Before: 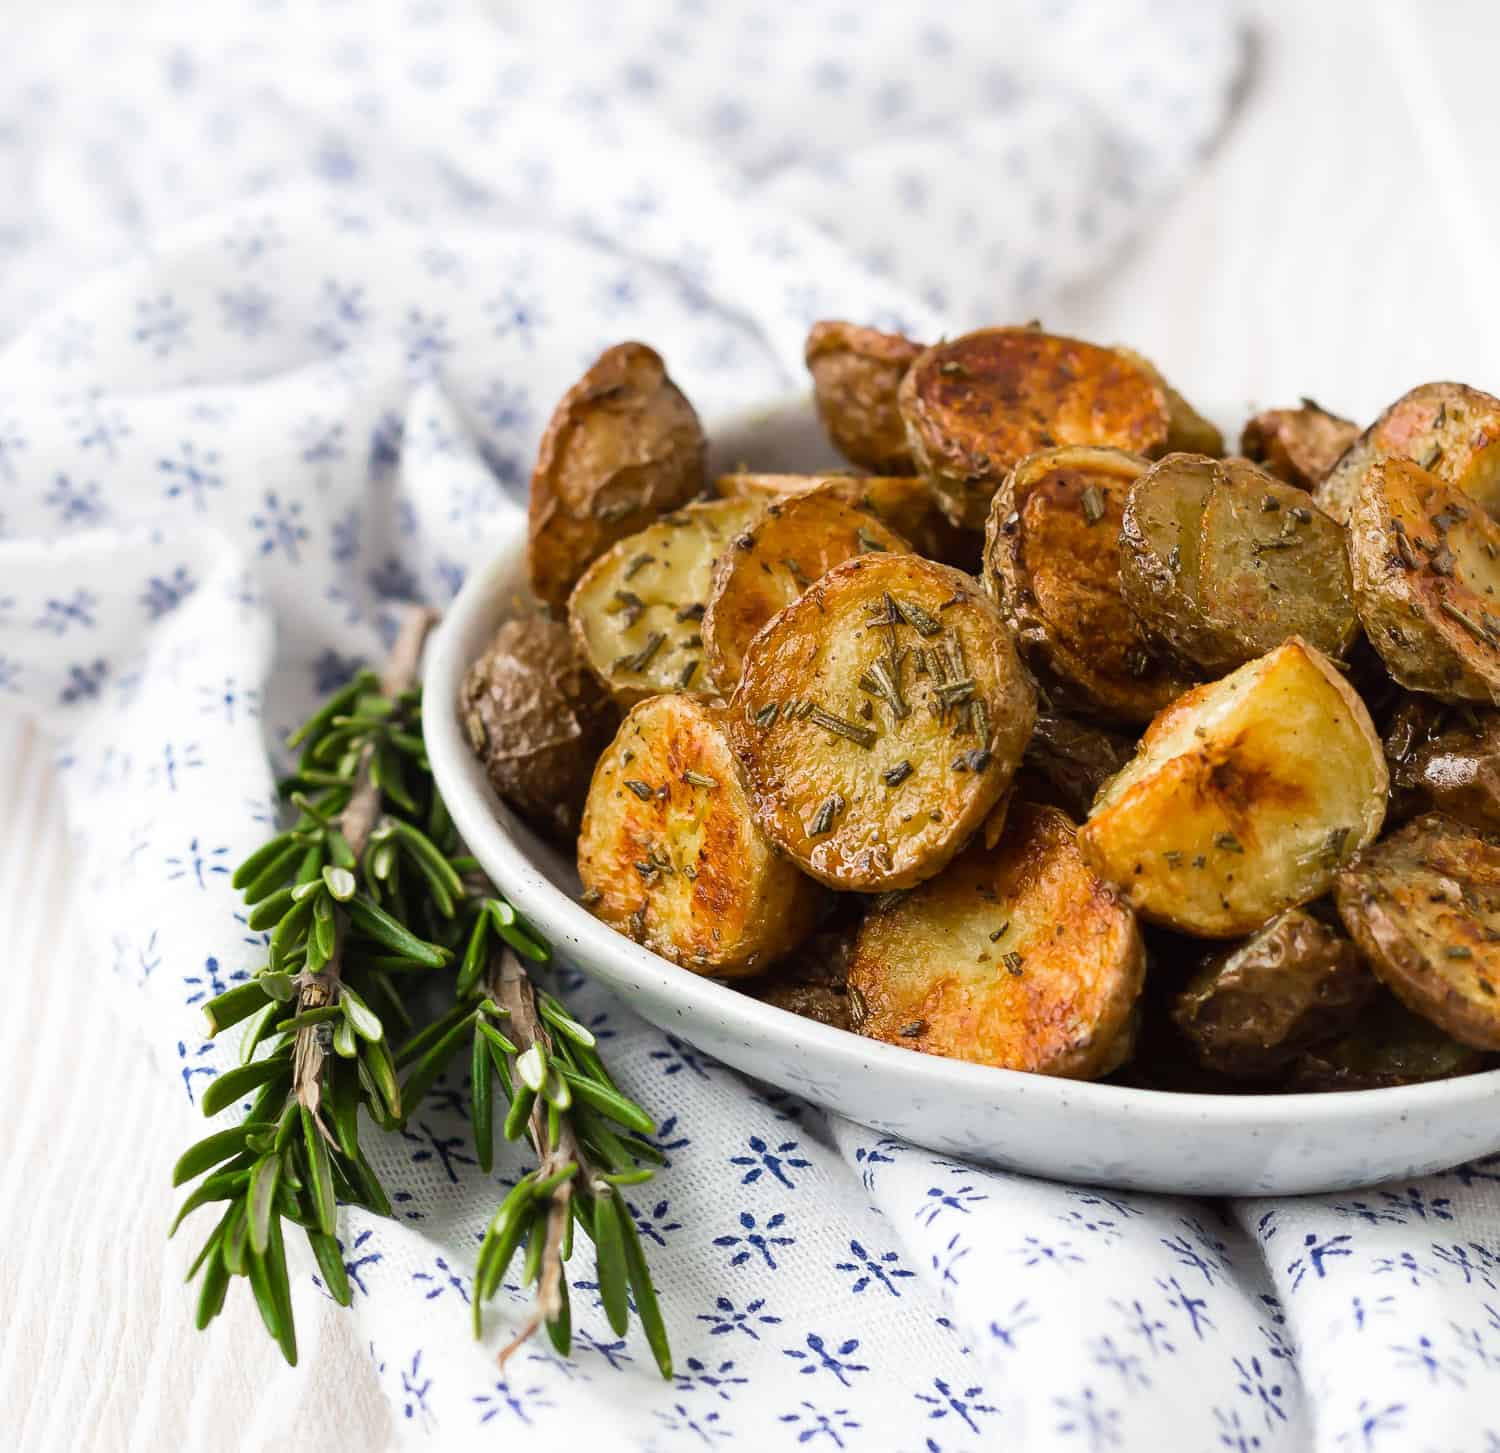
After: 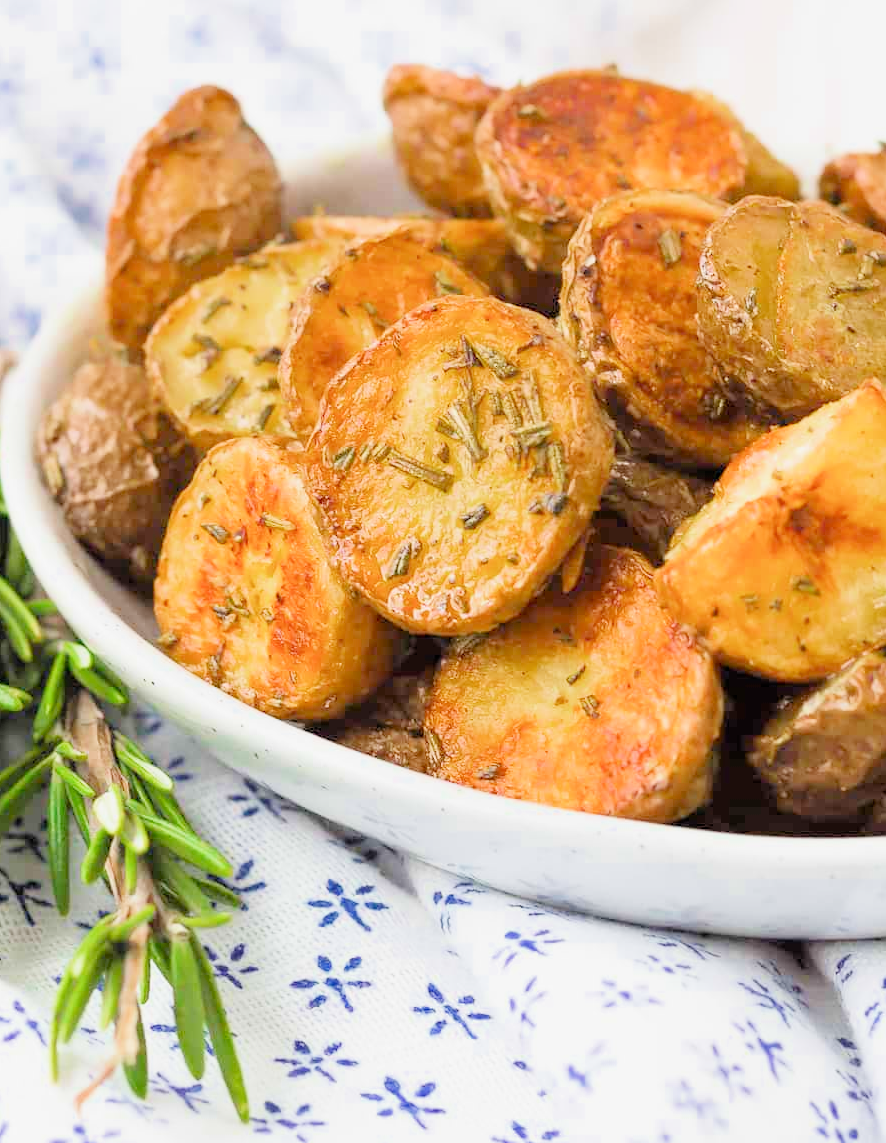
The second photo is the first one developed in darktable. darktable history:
filmic rgb: middle gray luminance 3.44%, black relative exposure -5.92 EV, white relative exposure 6.33 EV, threshold 6 EV, dynamic range scaling 22.4%, target black luminance 0%, hardness 2.33, latitude 45.85%, contrast 0.78, highlights saturation mix 100%, shadows ↔ highlights balance 0.033%, add noise in highlights 0, preserve chrominance max RGB, color science v3 (2019), use custom middle-gray values true, iterations of high-quality reconstruction 0, contrast in highlights soft, enable highlight reconstruction true
exposure: compensate highlight preservation false
crop and rotate: left 28.256%, top 17.734%, right 12.656%, bottom 3.573%
